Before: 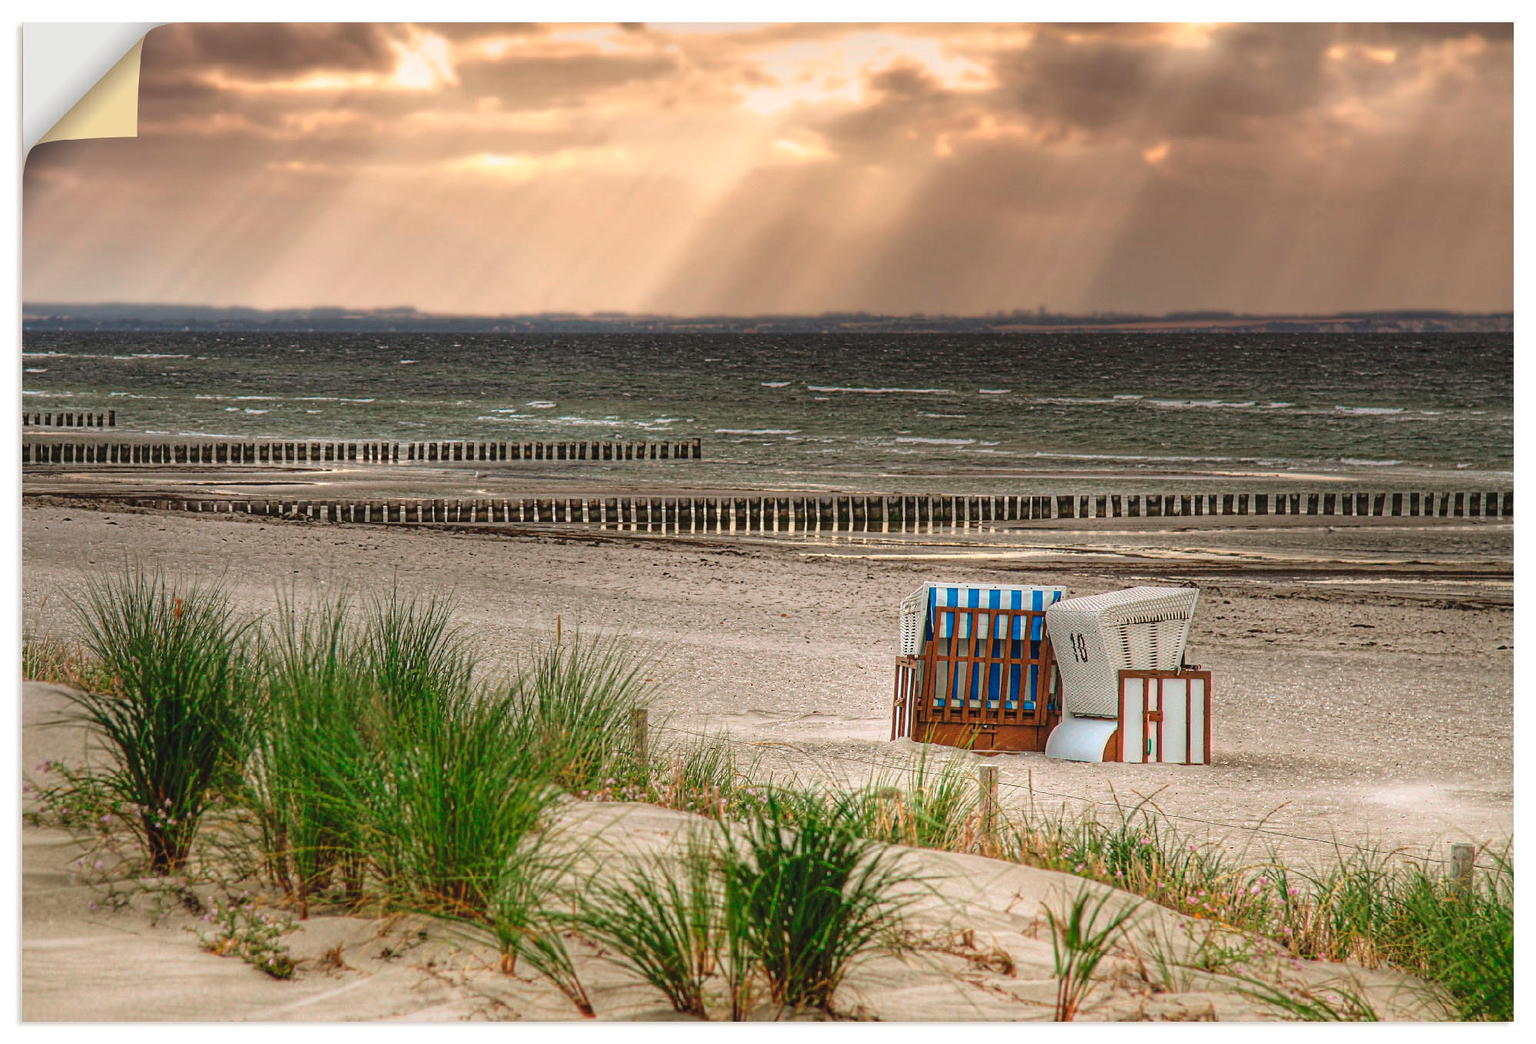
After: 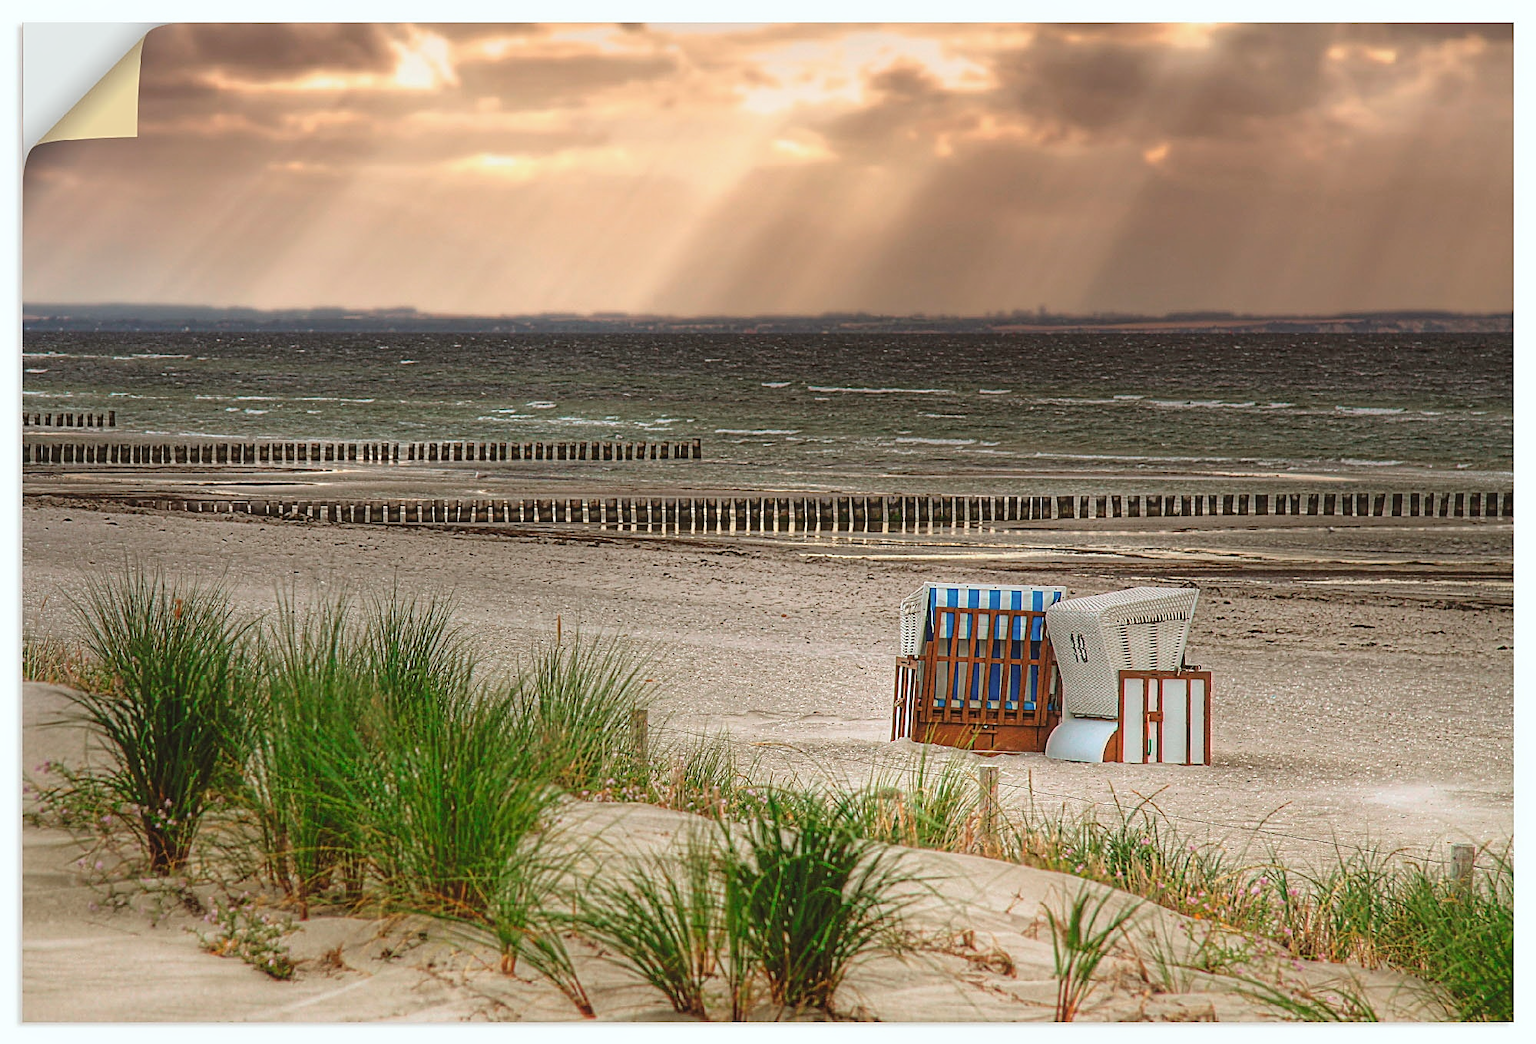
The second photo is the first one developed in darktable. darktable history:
contrast equalizer: octaves 7, y [[0.6 ×6], [0.55 ×6], [0 ×6], [0 ×6], [0 ×6]], mix -0.3
sharpen: on, module defaults
color correction: highlights a* -2.73, highlights b* -2.09, shadows a* 2.41, shadows b* 2.73
